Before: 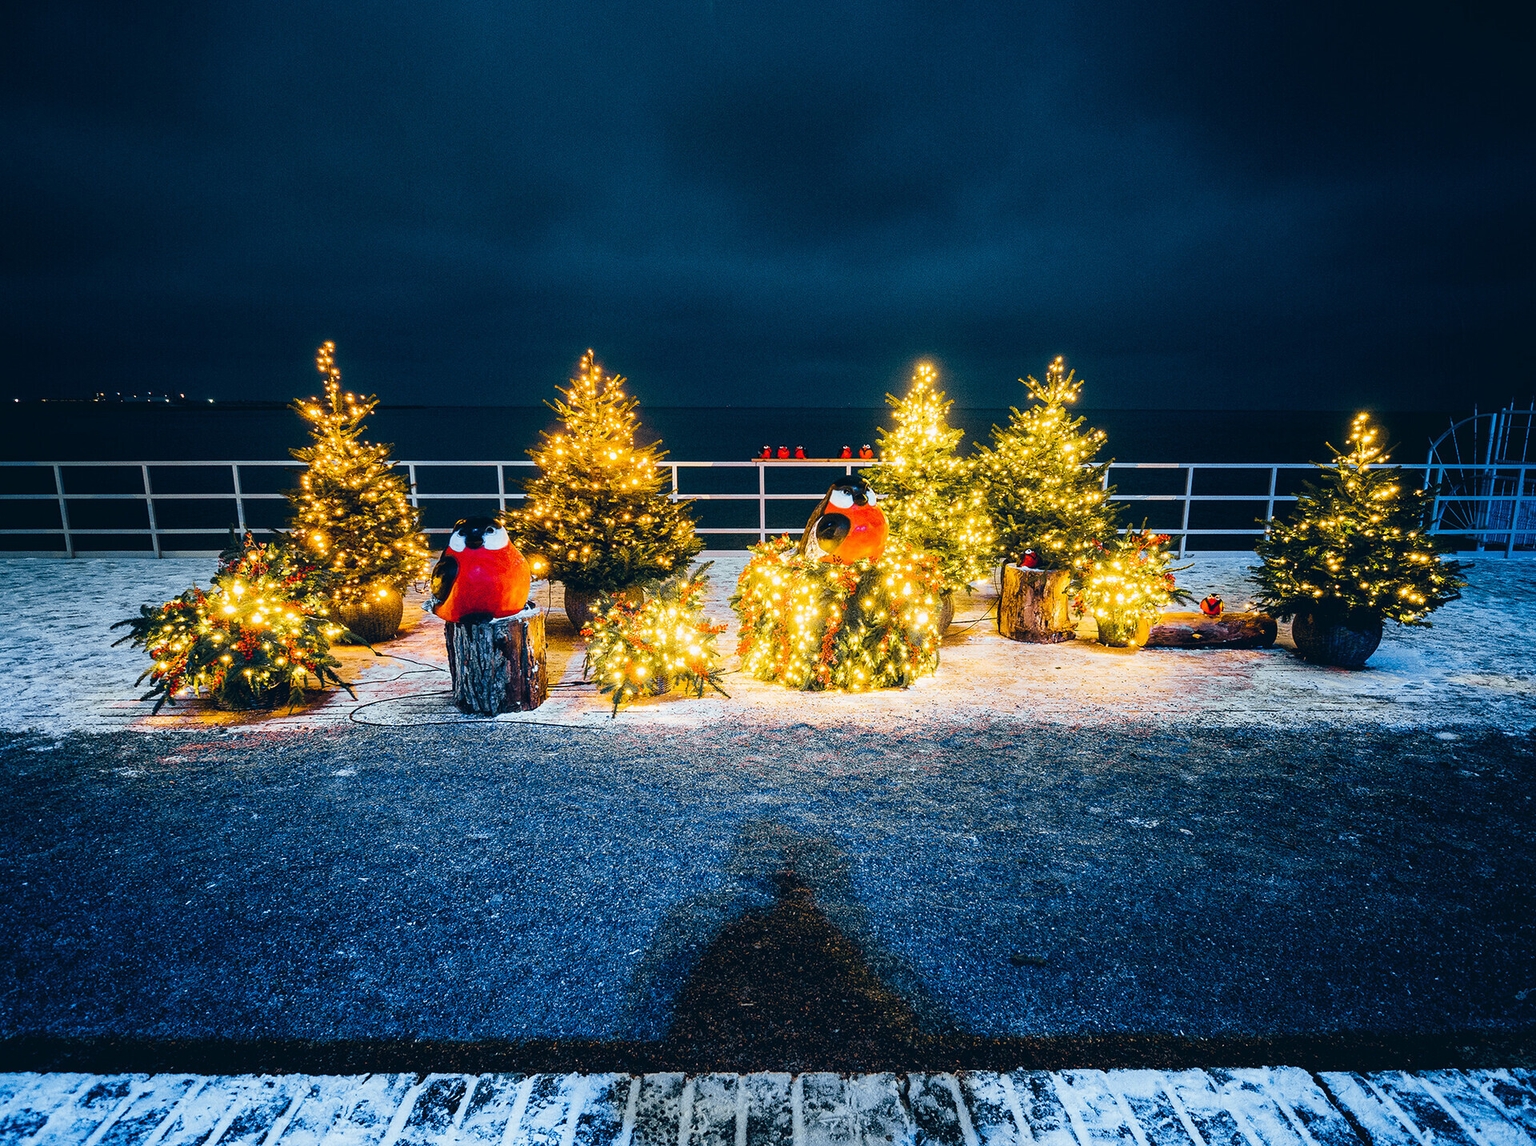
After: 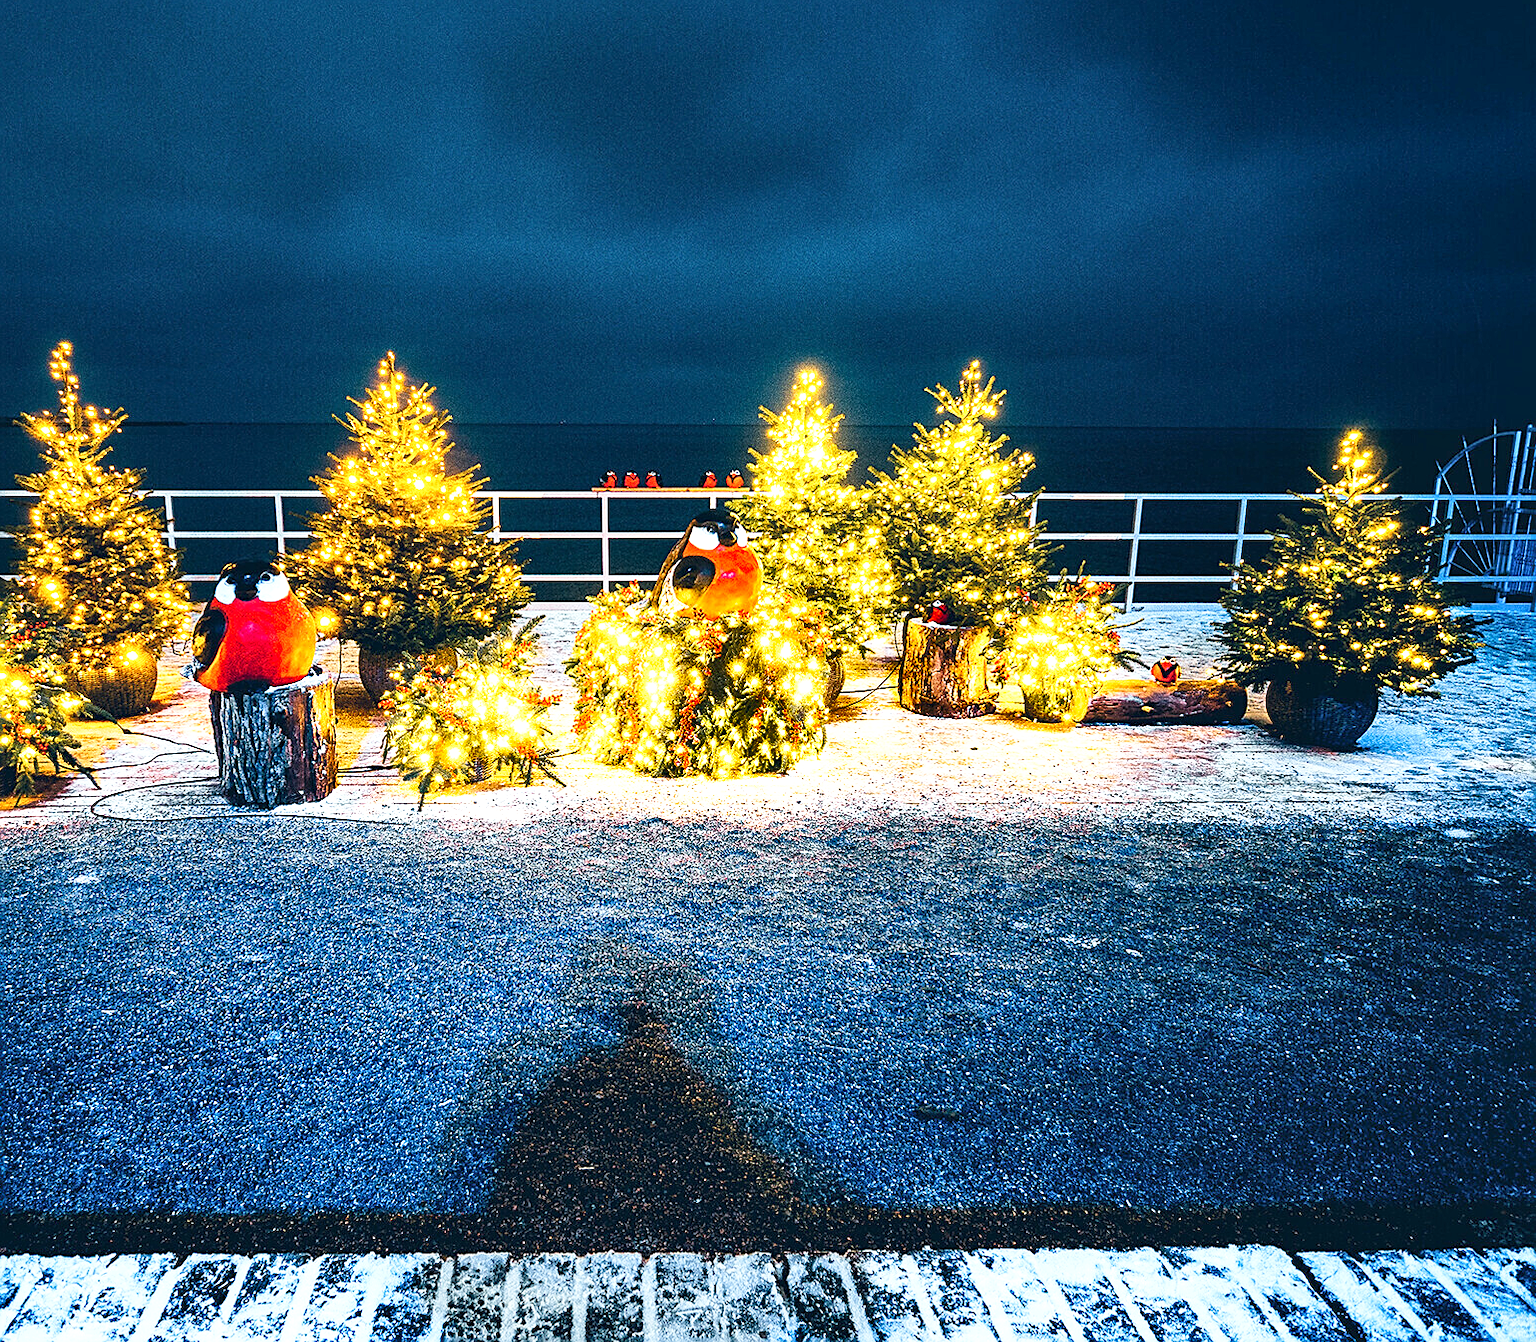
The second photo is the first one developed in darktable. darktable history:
crop and rotate: left 18.043%, top 5.94%, right 1.72%
tone curve: curves: ch0 [(0, 0) (0.003, 0.003) (0.011, 0.012) (0.025, 0.027) (0.044, 0.048) (0.069, 0.075) (0.1, 0.108) (0.136, 0.147) (0.177, 0.192) (0.224, 0.243) (0.277, 0.3) (0.335, 0.363) (0.399, 0.433) (0.468, 0.508) (0.543, 0.589) (0.623, 0.676) (0.709, 0.769) (0.801, 0.868) (0.898, 0.949) (1, 1)], preserve colors none
sharpen: on, module defaults
exposure: black level correction 0, exposure 0.703 EV, compensate highlight preservation false
shadows and highlights: radius 105.66, shadows 40.54, highlights -72.21, low approximation 0.01, soften with gaussian
